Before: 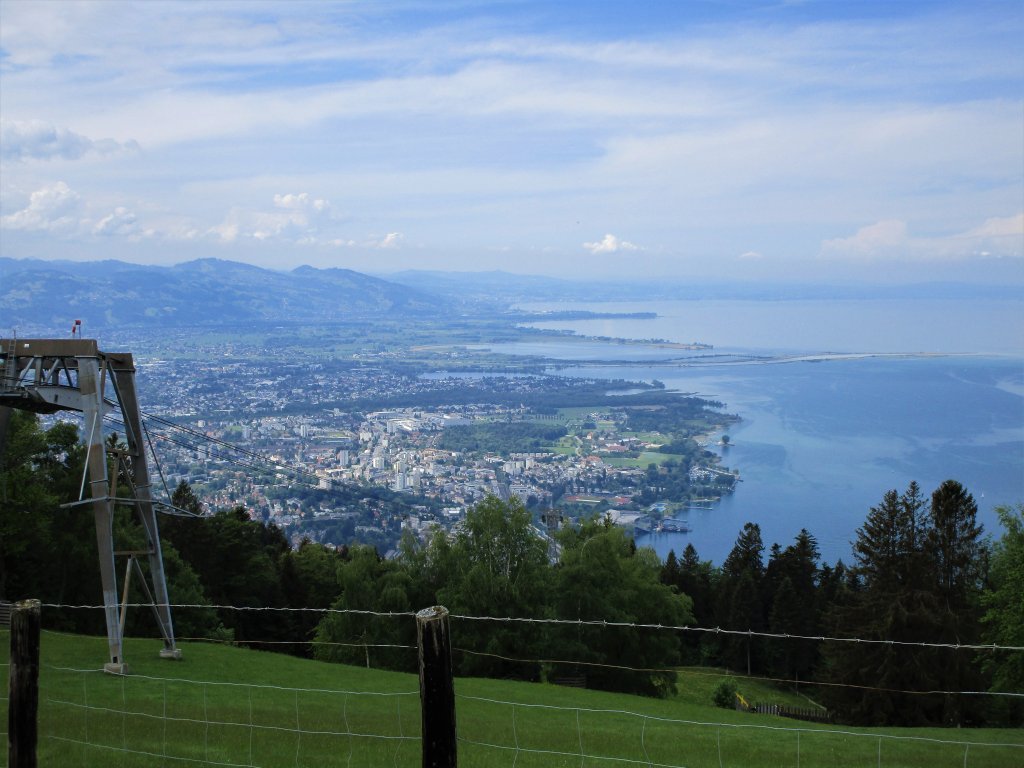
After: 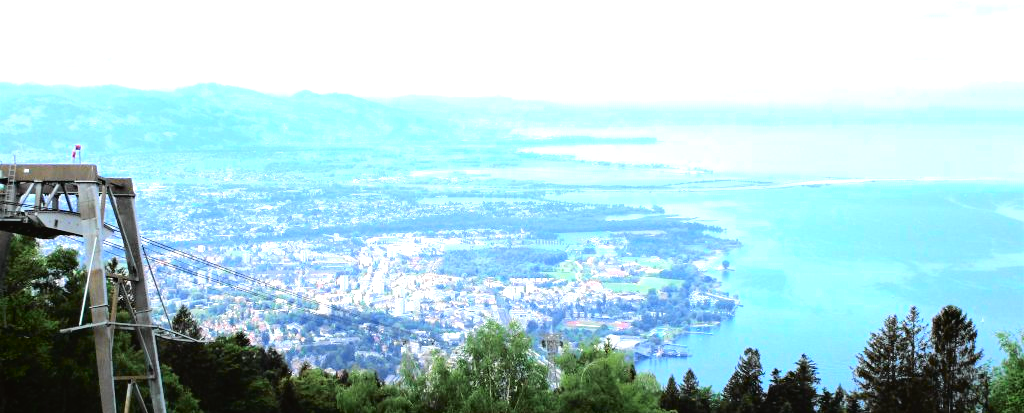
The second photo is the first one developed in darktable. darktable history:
tone curve: curves: ch0 [(0, 0.019) (0.066, 0.043) (0.189, 0.182) (0.368, 0.407) (0.501, 0.564) (0.677, 0.729) (0.851, 0.861) (0.997, 0.959)]; ch1 [(0, 0) (0.187, 0.121) (0.388, 0.346) (0.437, 0.409) (0.474, 0.472) (0.499, 0.501) (0.514, 0.515) (0.542, 0.557) (0.645, 0.686) (0.812, 0.856) (1, 1)]; ch2 [(0, 0) (0.246, 0.214) (0.421, 0.427) (0.459, 0.484) (0.5, 0.504) (0.518, 0.523) (0.529, 0.548) (0.56, 0.576) (0.607, 0.63) (0.744, 0.734) (0.867, 0.821) (0.993, 0.889)], color space Lab, independent channels, preserve colors none
tone equalizer: -8 EV -0.711 EV, -7 EV -0.738 EV, -6 EV -0.611 EV, -5 EV -0.381 EV, -3 EV 0.386 EV, -2 EV 0.6 EV, -1 EV 0.692 EV, +0 EV 0.739 EV, mask exposure compensation -0.492 EV
exposure: black level correction 0, exposure 1.2 EV, compensate exposure bias true, compensate highlight preservation false
crop and rotate: top 22.819%, bottom 23.402%
